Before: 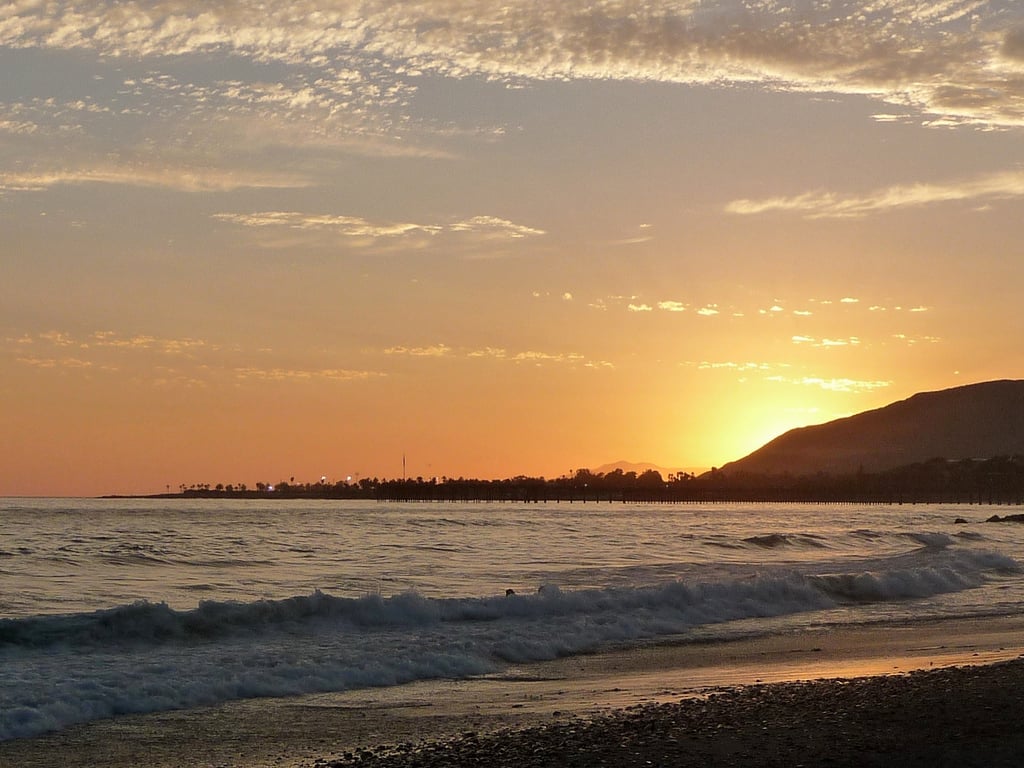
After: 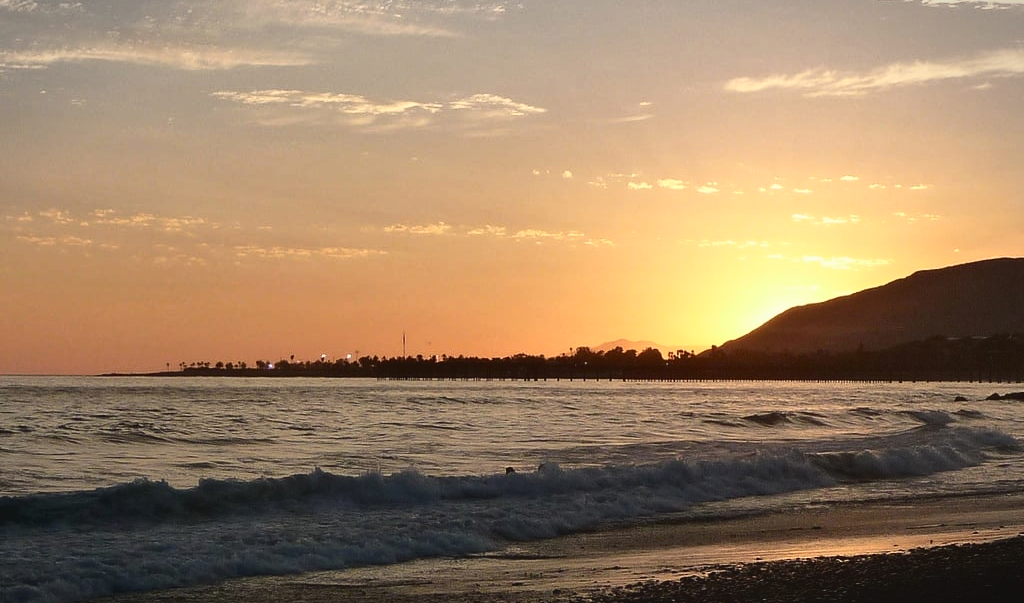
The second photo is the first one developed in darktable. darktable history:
vignetting: fall-off start 99.91%, fall-off radius 65%, automatic ratio true
exposure: exposure -0.145 EV, compensate exposure bias true, compensate highlight preservation false
tone curve: curves: ch0 [(0, 0) (0.003, 0.063) (0.011, 0.063) (0.025, 0.063) (0.044, 0.066) (0.069, 0.071) (0.1, 0.09) (0.136, 0.116) (0.177, 0.144) (0.224, 0.192) (0.277, 0.246) (0.335, 0.311) (0.399, 0.399) (0.468, 0.49) (0.543, 0.589) (0.623, 0.709) (0.709, 0.827) (0.801, 0.918) (0.898, 0.969) (1, 1)], color space Lab, independent channels, preserve colors none
crop and rotate: top 15.991%, bottom 5.473%
